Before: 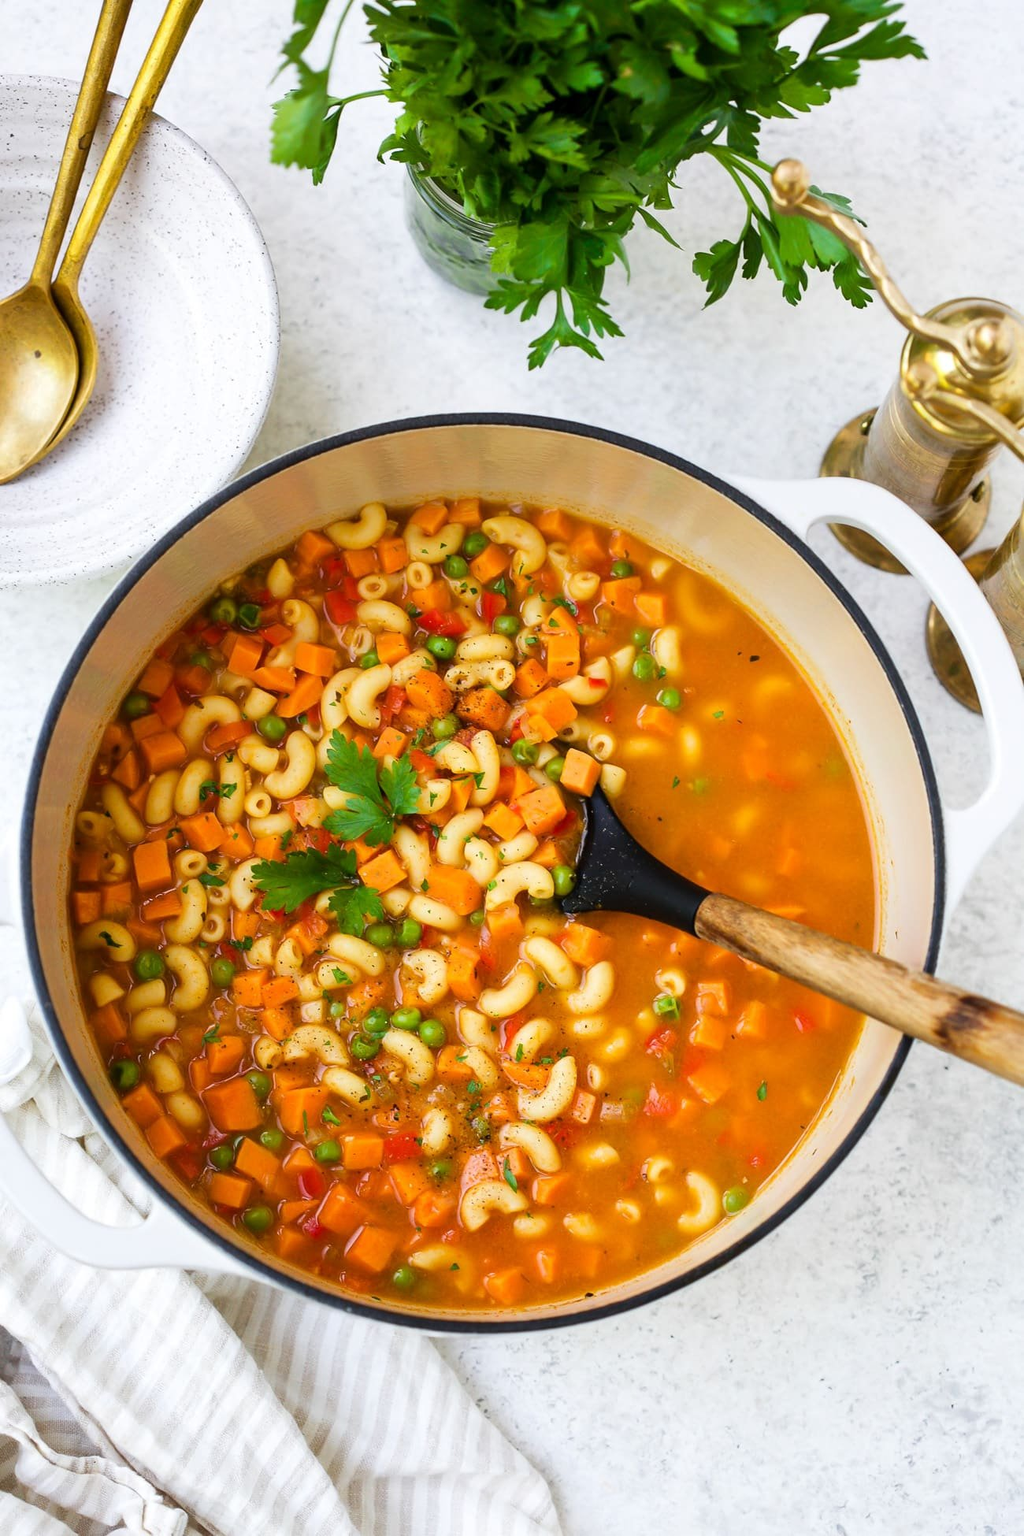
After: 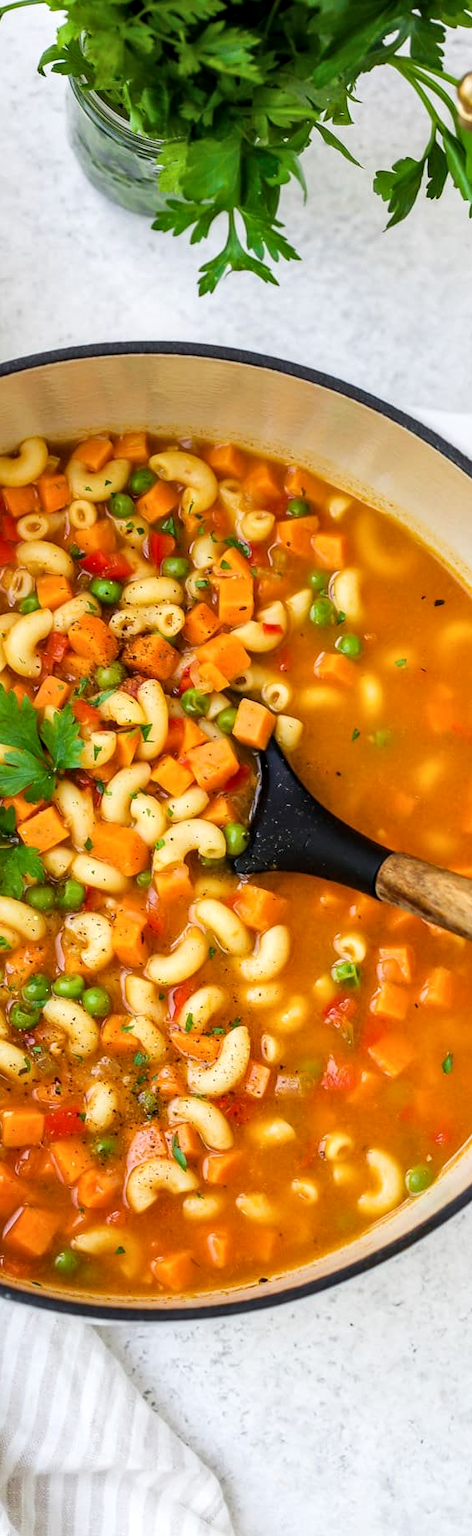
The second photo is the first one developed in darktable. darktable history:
crop: left 33.452%, top 6.025%, right 23.155%
local contrast: on, module defaults
